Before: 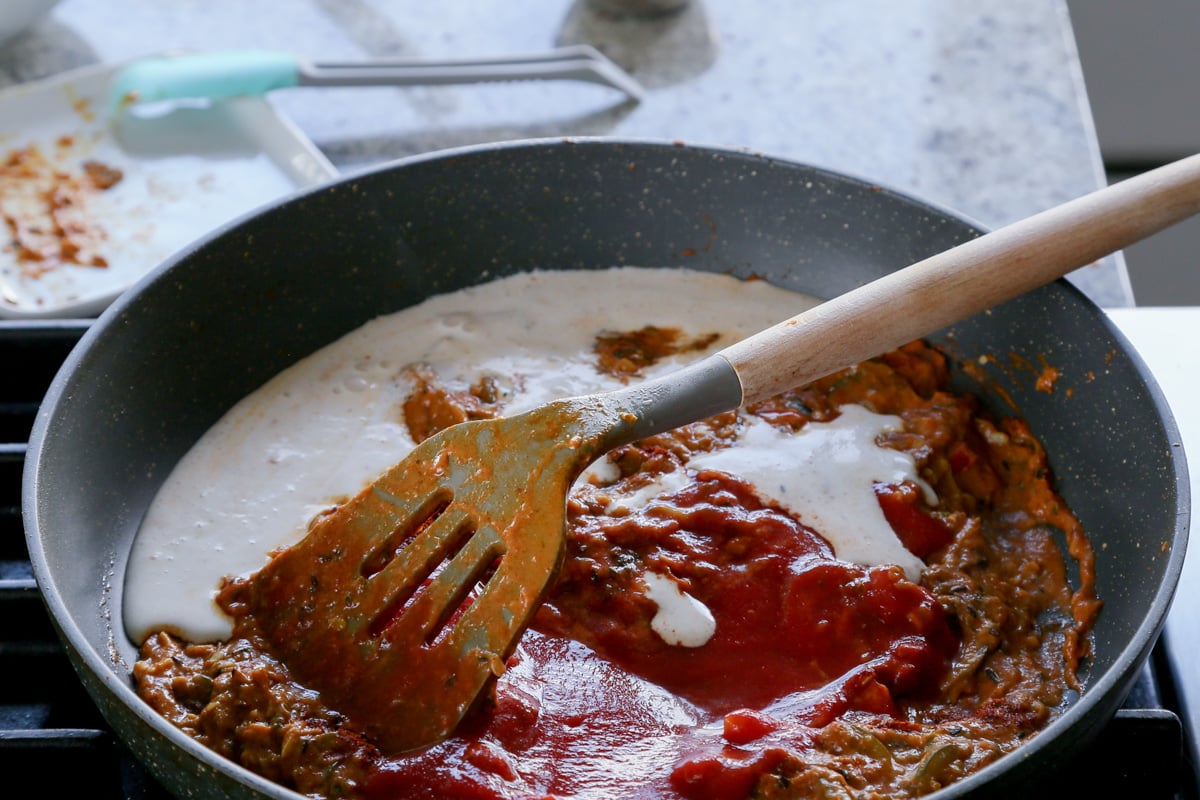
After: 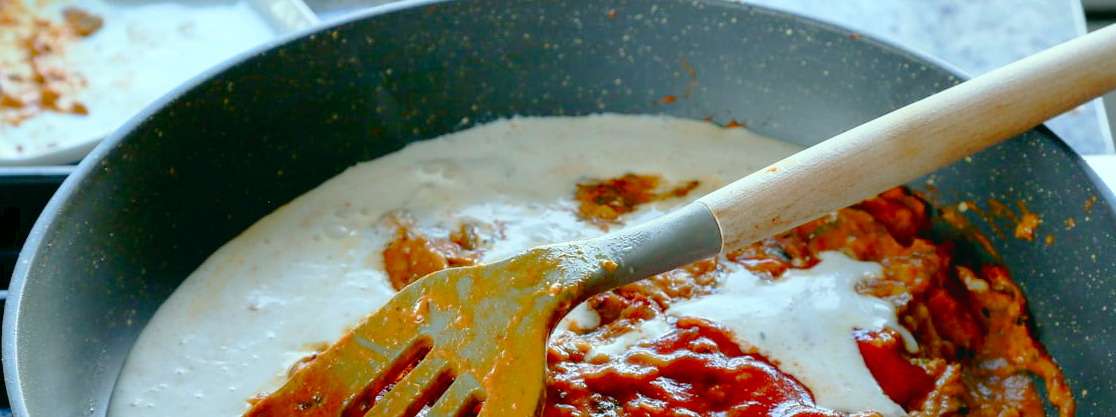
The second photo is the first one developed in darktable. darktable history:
levels: mode automatic, black 0.023%, white 99.97%, levels [0.062, 0.494, 0.925]
tone curve: curves: ch0 [(0, 0) (0.003, 0.03) (0.011, 0.03) (0.025, 0.033) (0.044, 0.038) (0.069, 0.057) (0.1, 0.109) (0.136, 0.174) (0.177, 0.243) (0.224, 0.313) (0.277, 0.391) (0.335, 0.464) (0.399, 0.515) (0.468, 0.563) (0.543, 0.616) (0.623, 0.679) (0.709, 0.766) (0.801, 0.865) (0.898, 0.948) (1, 1)], preserve colors none
color correction: highlights a* -7.33, highlights b* 1.26, shadows a* -3.55, saturation 1.4
crop: left 1.744%, top 19.225%, right 5.069%, bottom 28.357%
